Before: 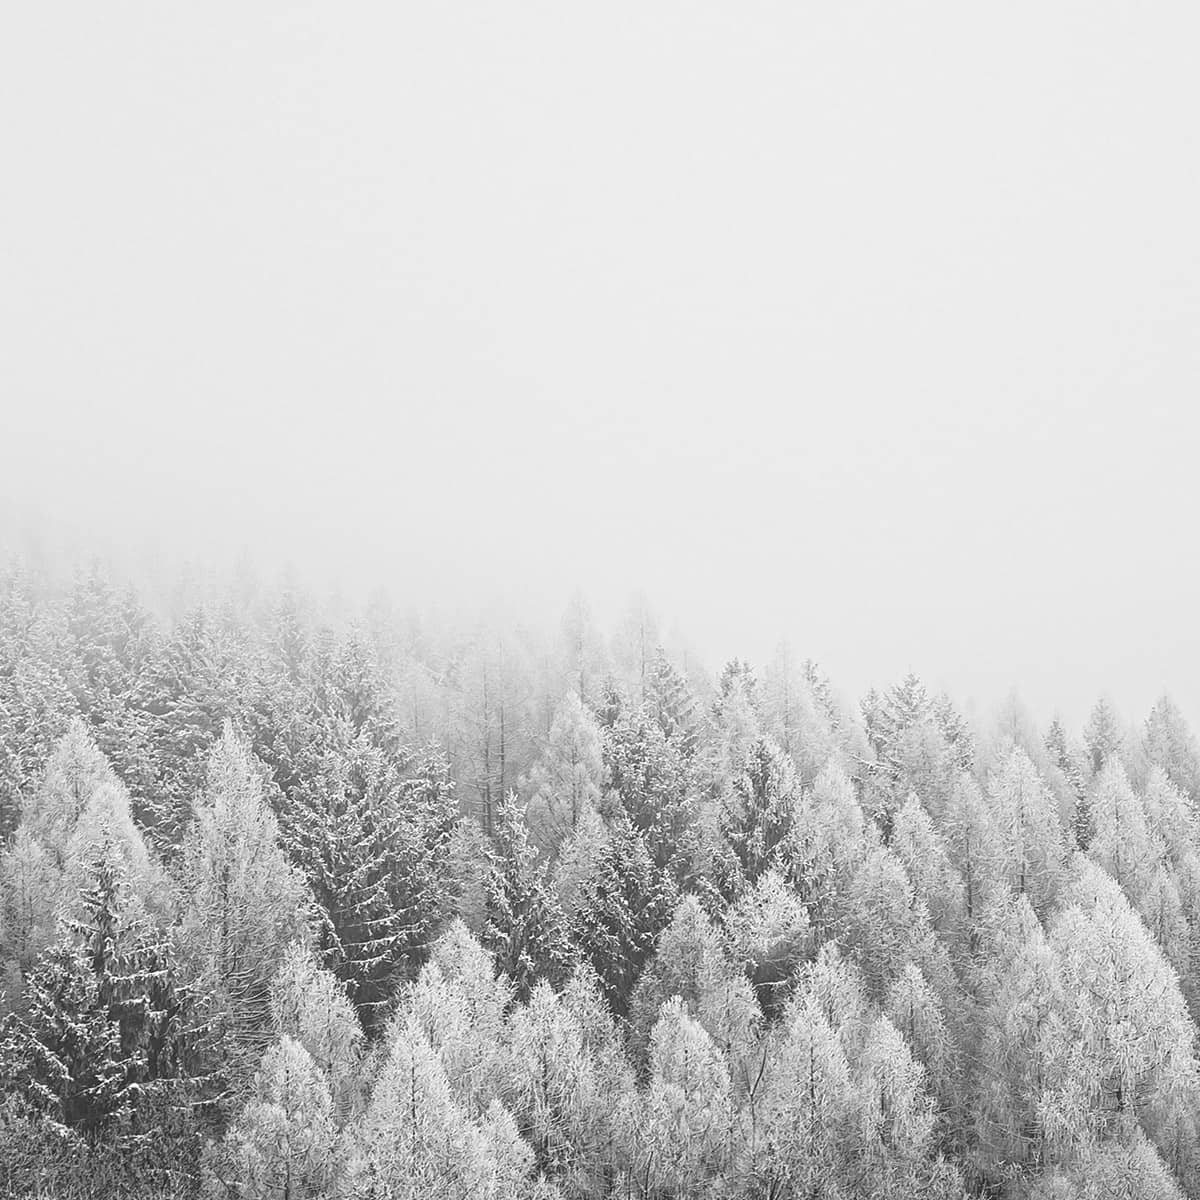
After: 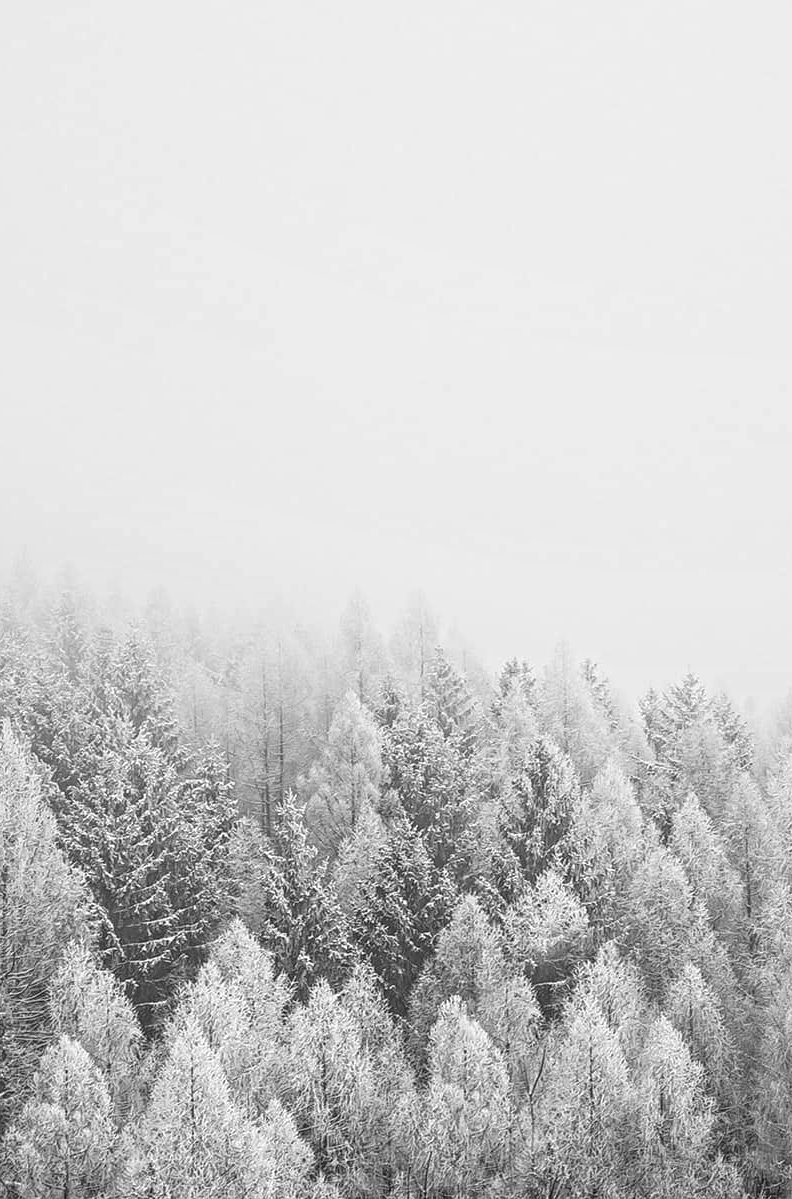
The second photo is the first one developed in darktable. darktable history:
crop and rotate: left 18.442%, right 15.508%
local contrast: on, module defaults
velvia: on, module defaults
